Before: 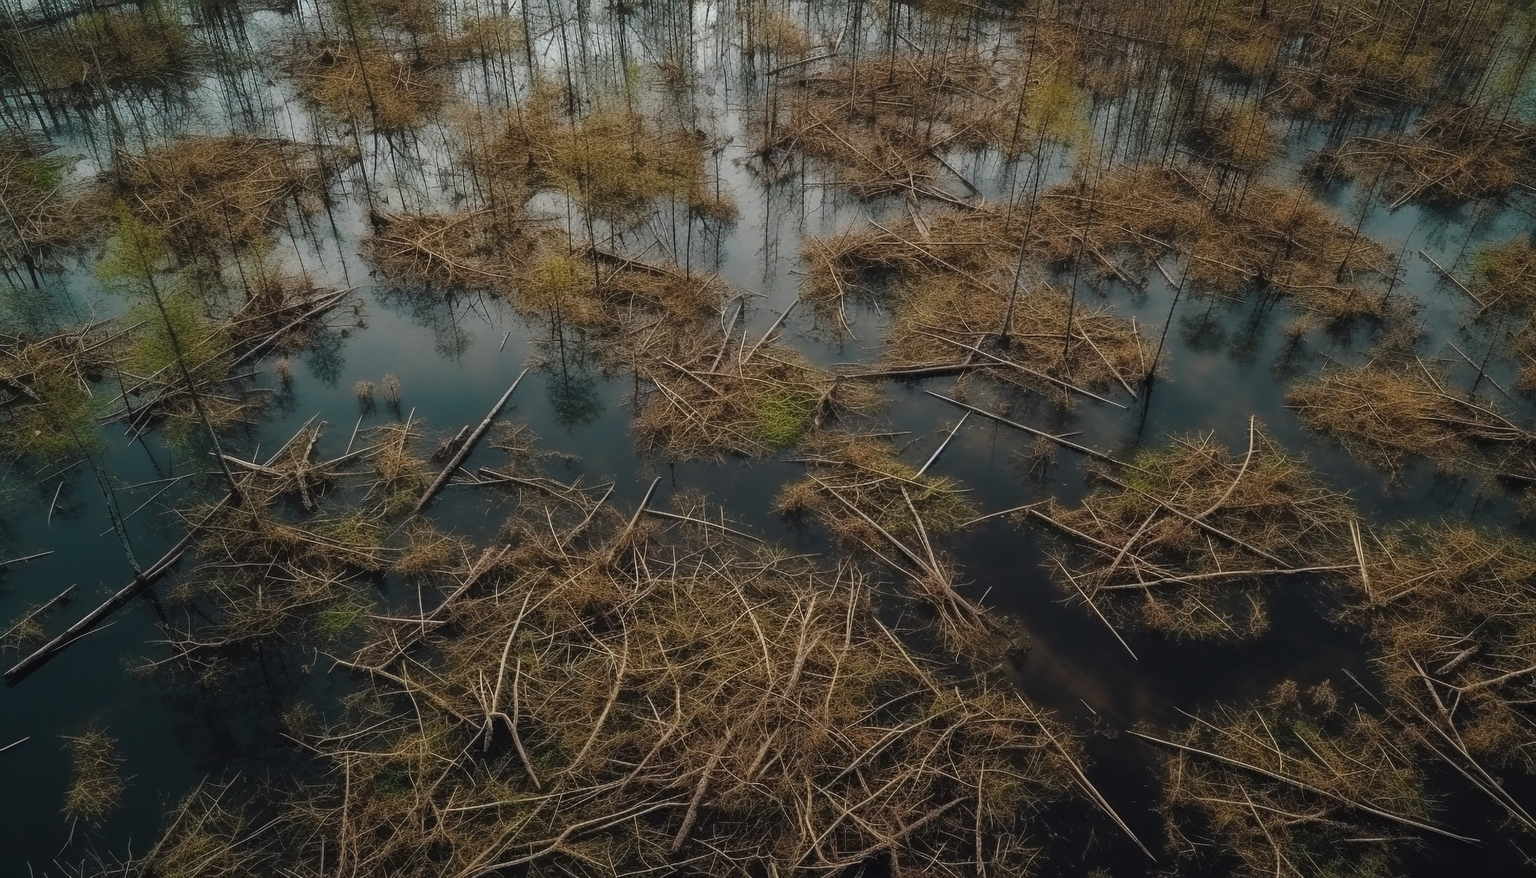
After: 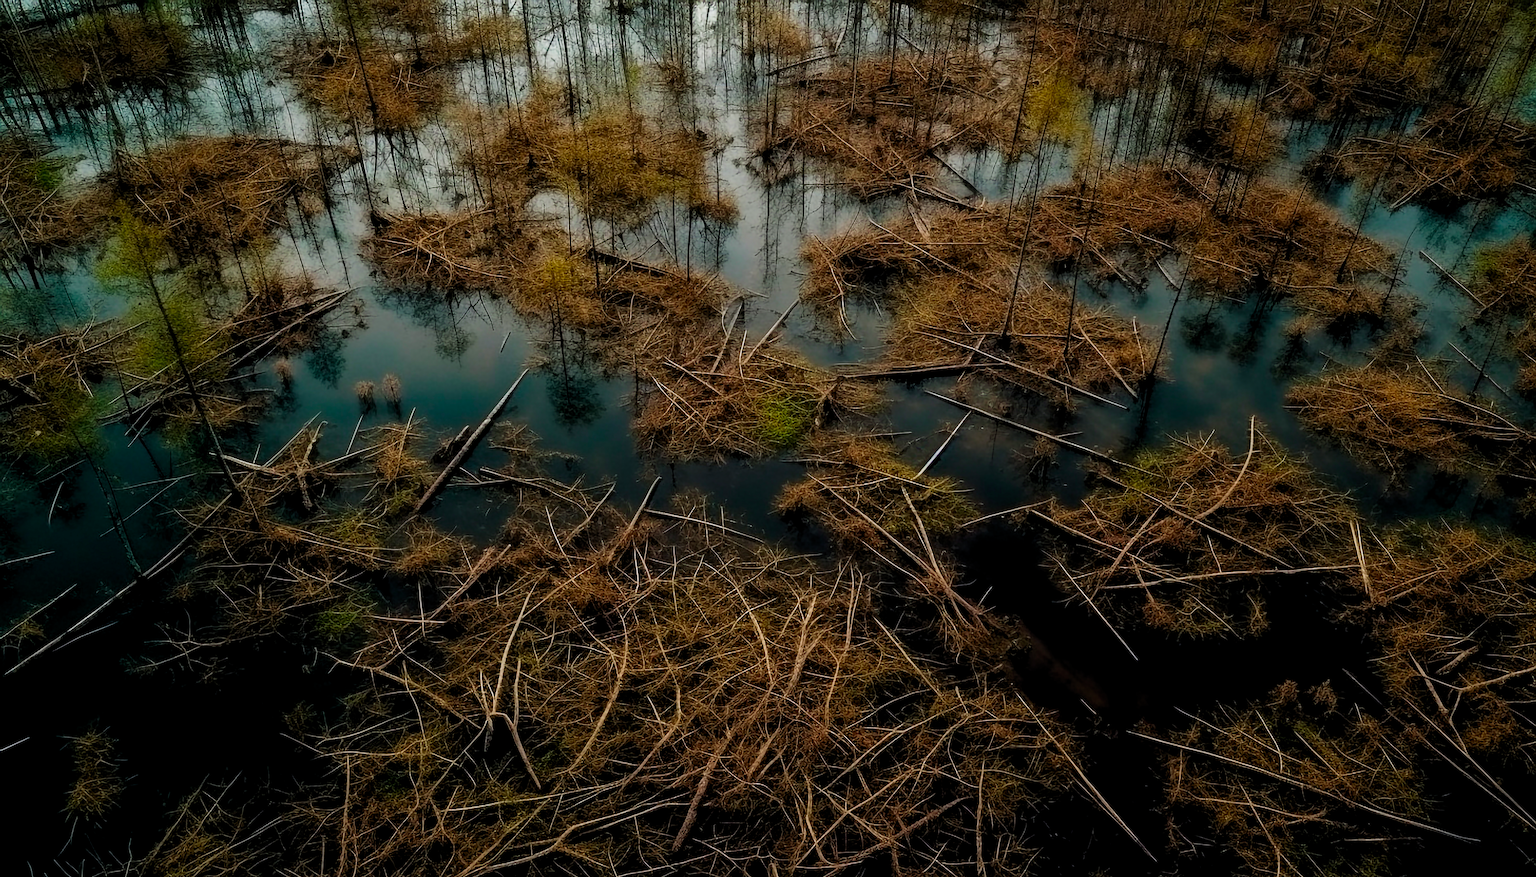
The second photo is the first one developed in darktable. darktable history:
filmic rgb: black relative exposure -8.2 EV, white relative exposure 2.2 EV, threshold 3 EV, hardness 7.11, latitude 75%, contrast 1.325, highlights saturation mix -2%, shadows ↔ highlights balance 30%, preserve chrominance no, color science v5 (2021), contrast in shadows safe, contrast in highlights safe, enable highlight reconstruction true
exposure: exposure -0.116 EV, compensate exposure bias true, compensate highlight preservation false
velvia: strength 15%
color calibration: output R [0.946, 0.065, -0.013, 0], output G [-0.246, 1.264, -0.017, 0], output B [0.046, -0.098, 1.05, 0], illuminant custom, x 0.344, y 0.359, temperature 5045.54 K
contrast brightness saturation: saturation 0.18
levels: levels [0.026, 0.507, 0.987]
